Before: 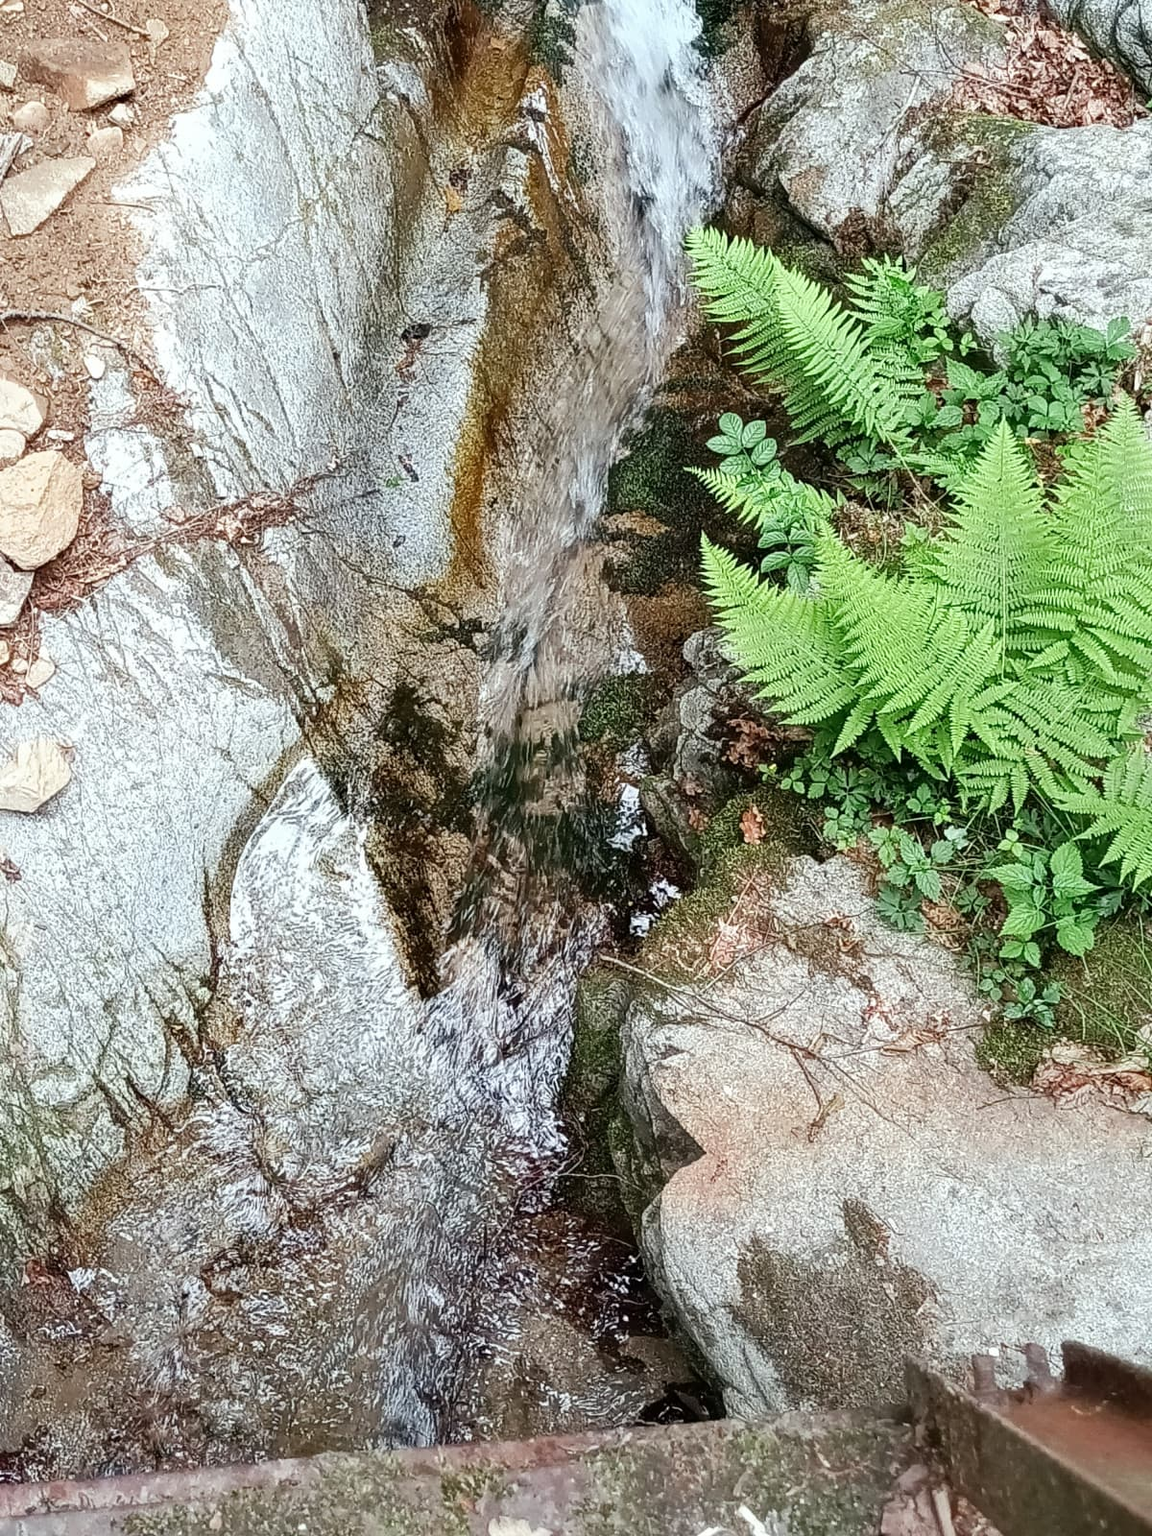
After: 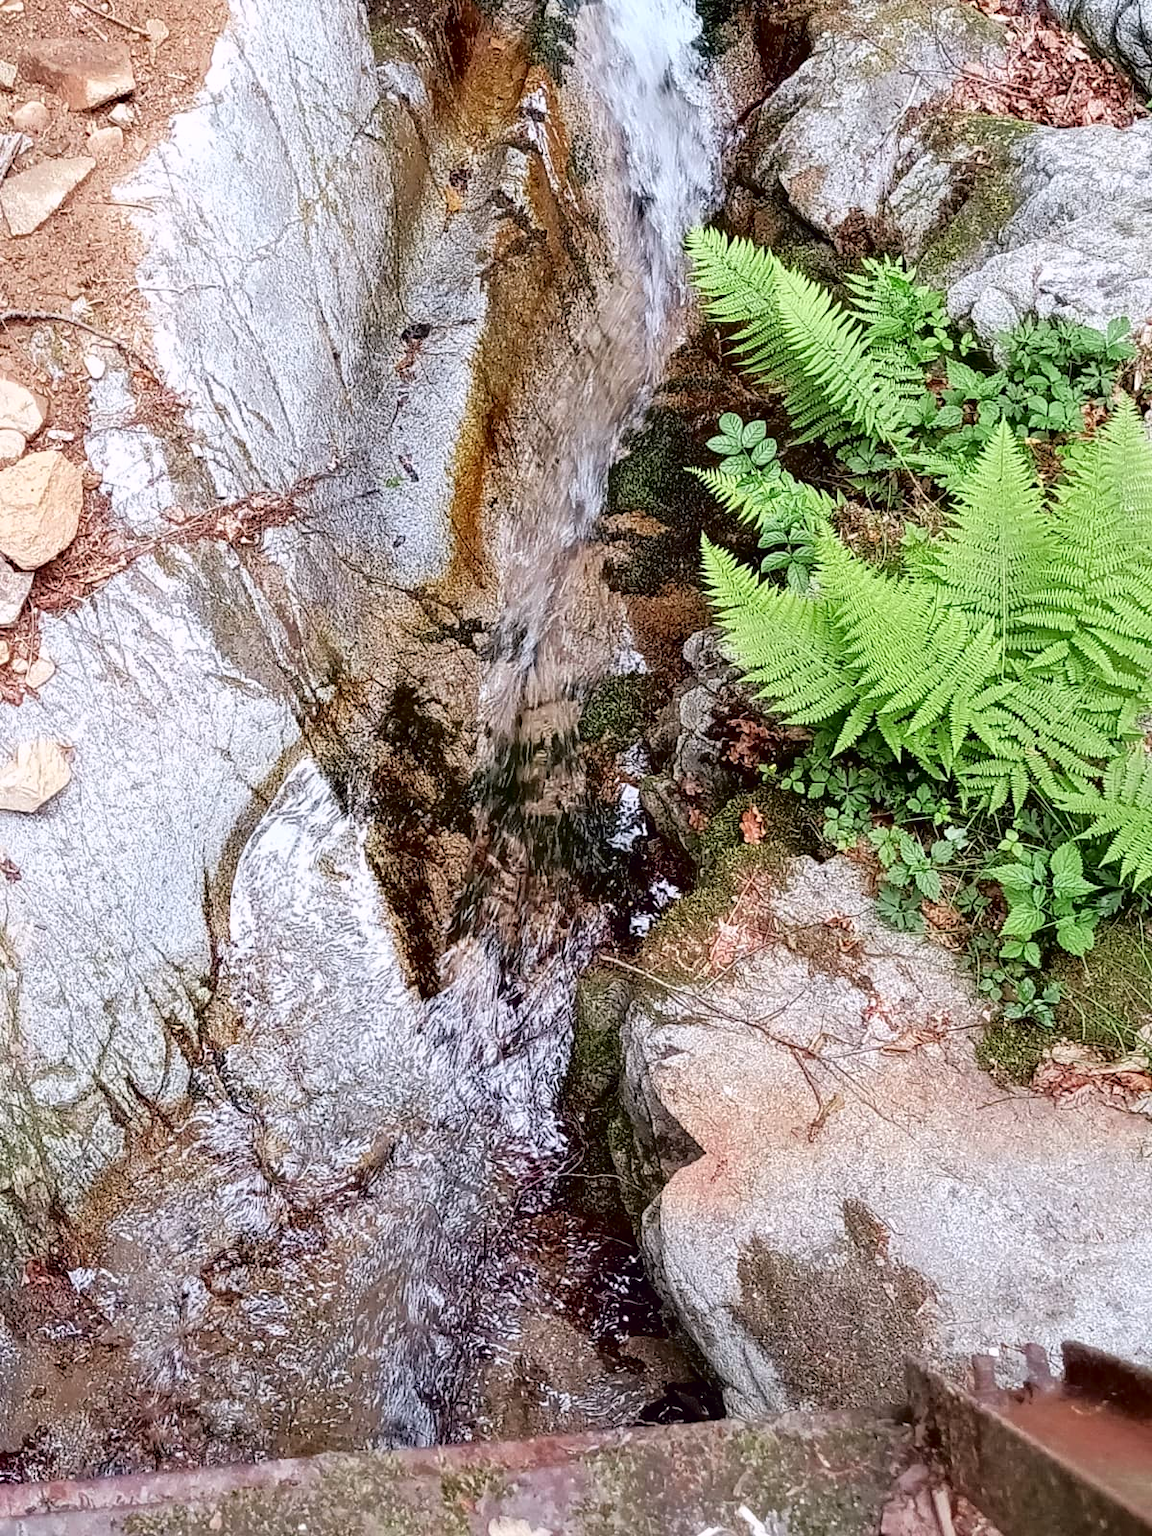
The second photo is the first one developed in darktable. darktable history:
tone curve: curves: ch0 [(0, 0) (0.126, 0.061) (0.362, 0.382) (0.498, 0.498) (0.706, 0.712) (1, 1)]; ch1 [(0, 0) (0.5, 0.522) (0.55, 0.586) (1, 1)]; ch2 [(0, 0) (0.44, 0.424) (0.5, 0.482) (0.537, 0.538) (1, 1)], color space Lab, independent channels, preserve colors none
